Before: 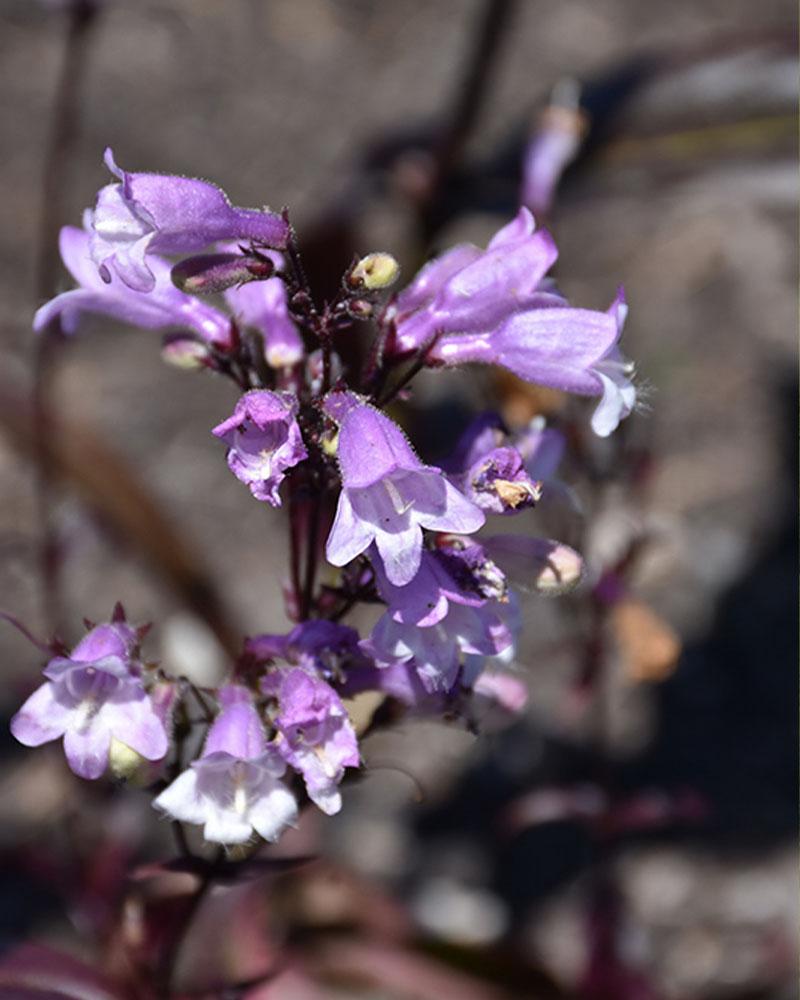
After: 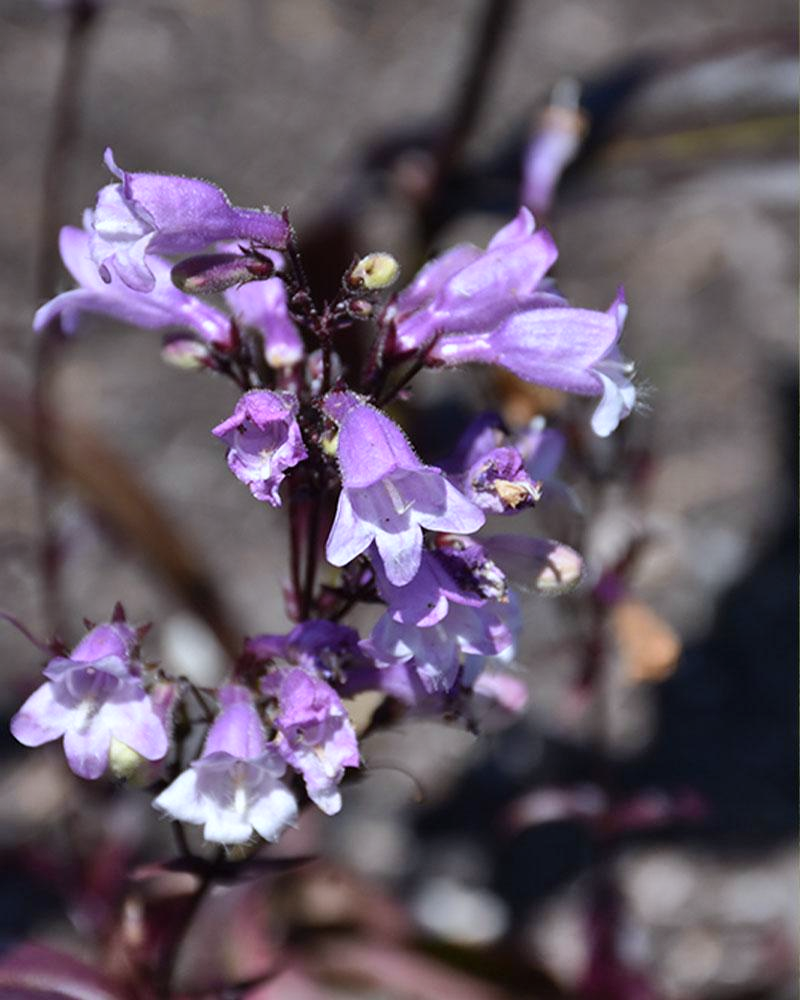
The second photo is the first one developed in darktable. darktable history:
shadows and highlights: soften with gaussian
white balance: red 0.967, blue 1.049
